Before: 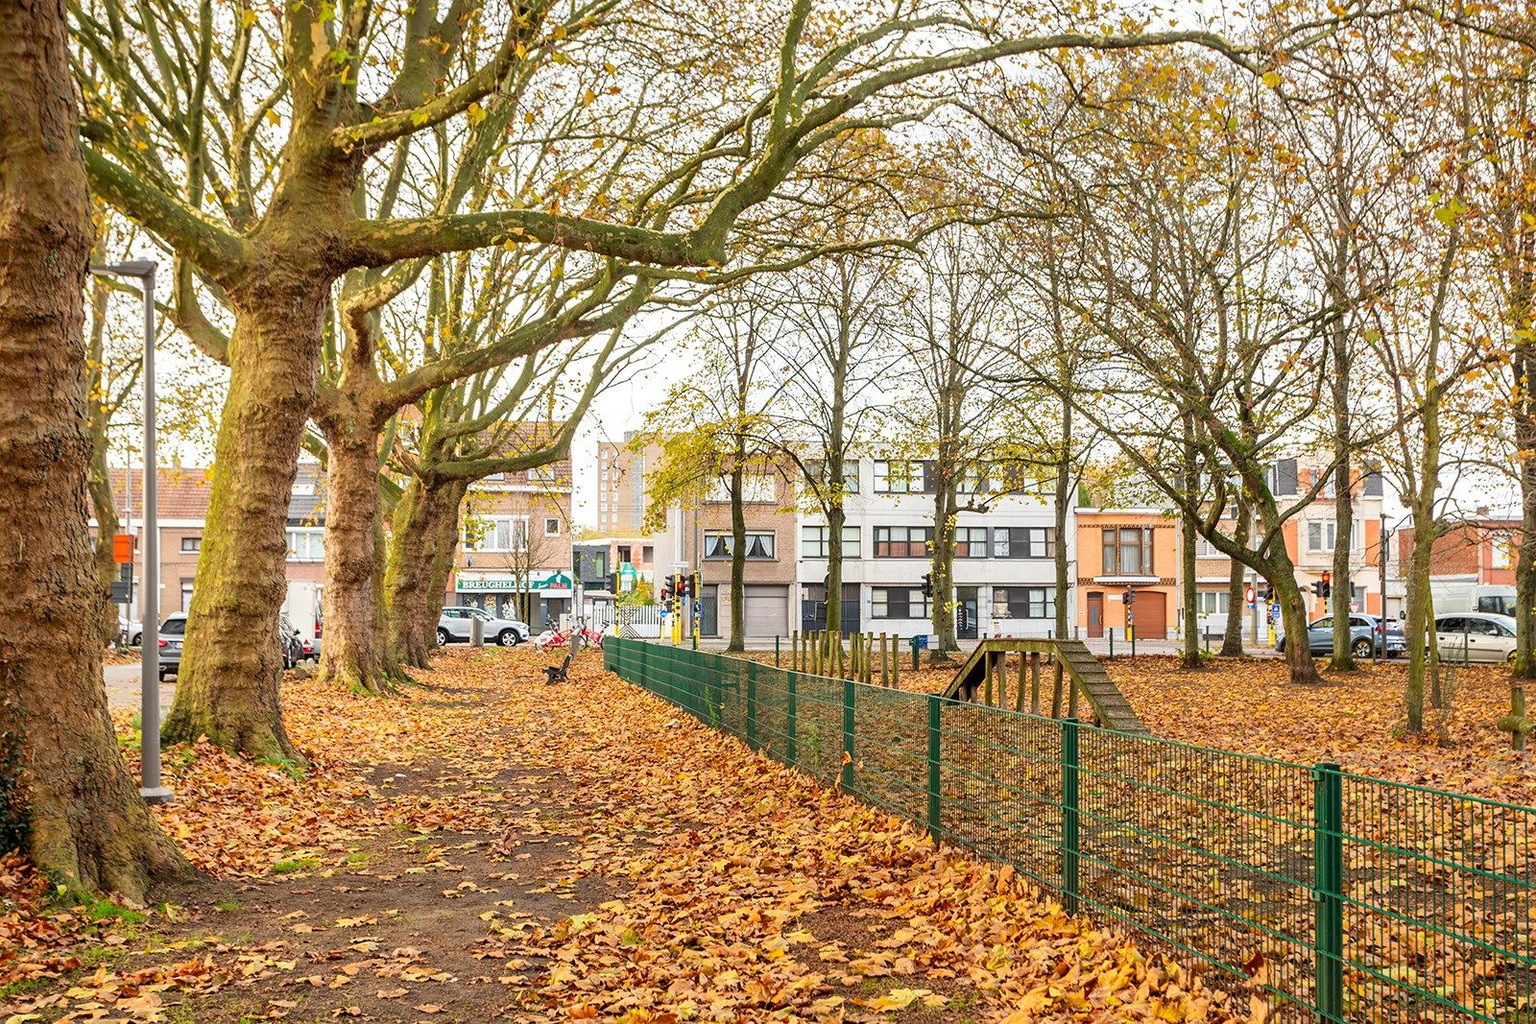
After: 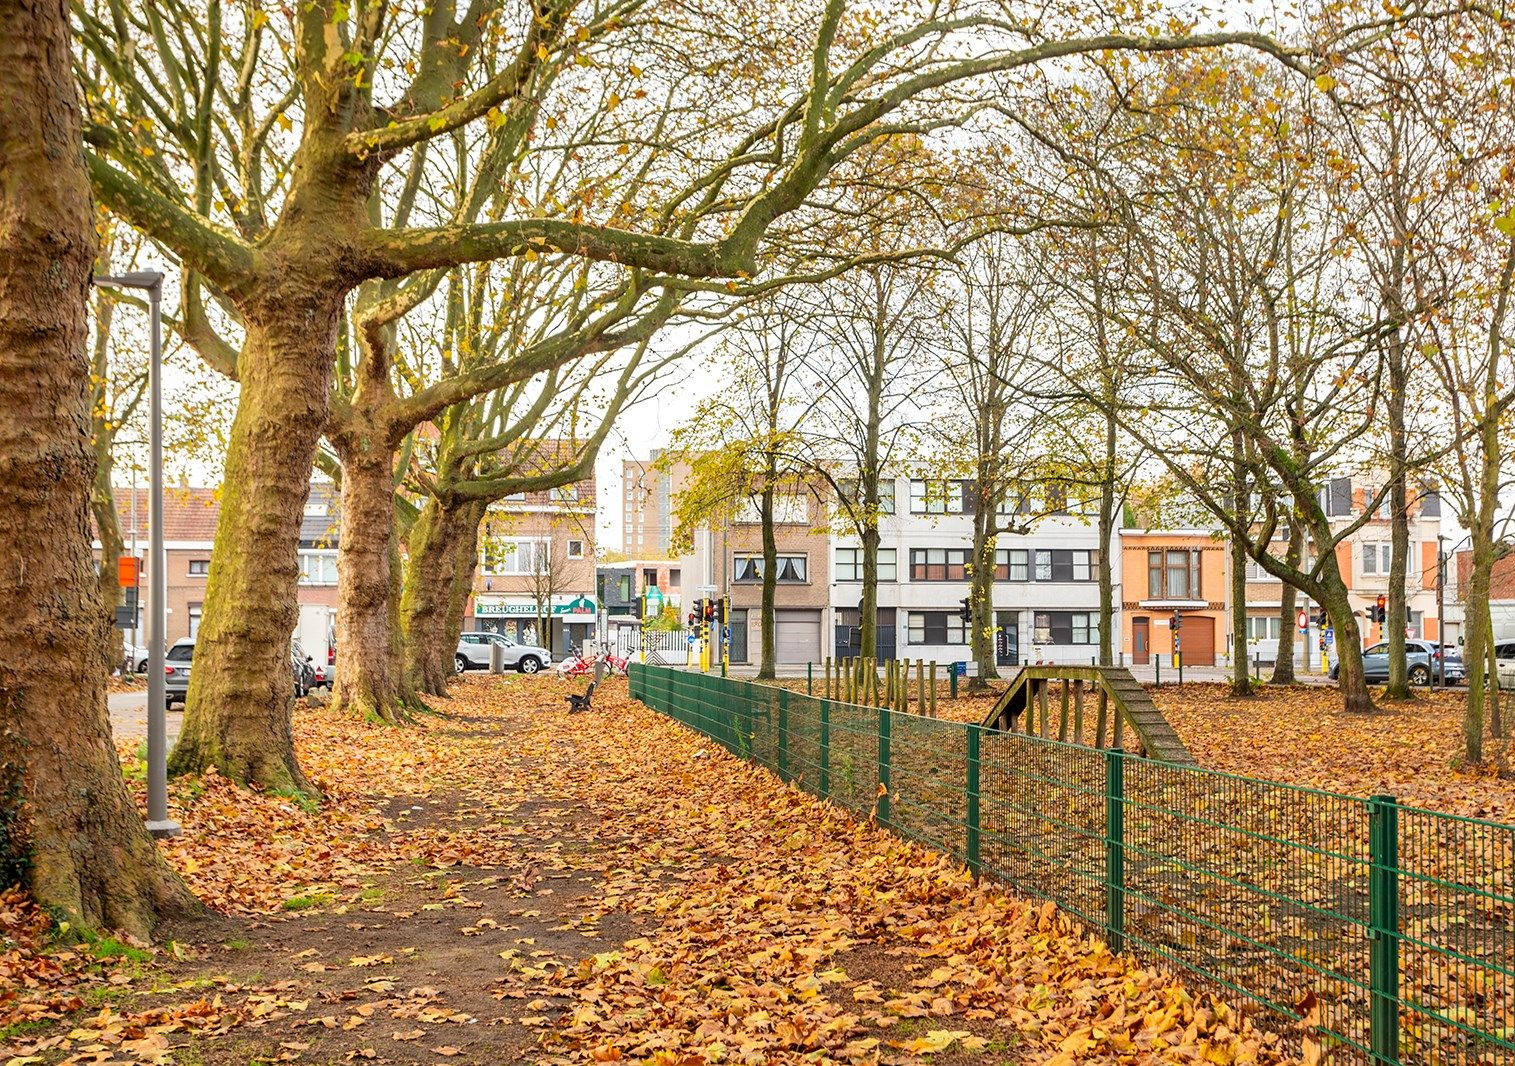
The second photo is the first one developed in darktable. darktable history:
crop and rotate: left 0%, right 5.252%
